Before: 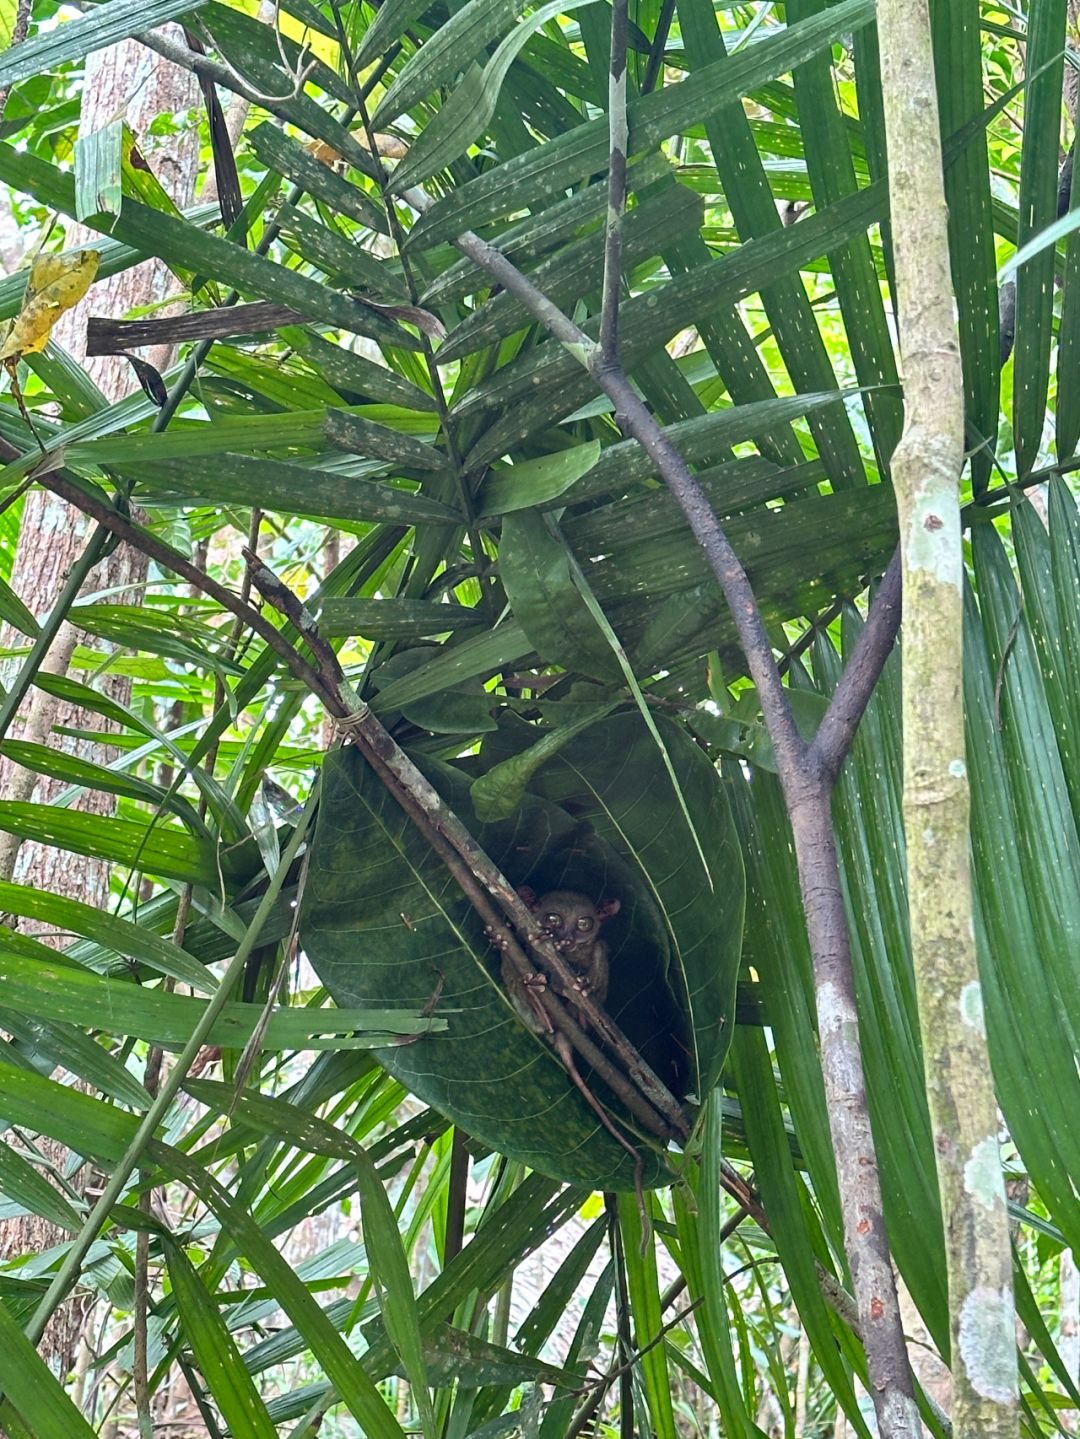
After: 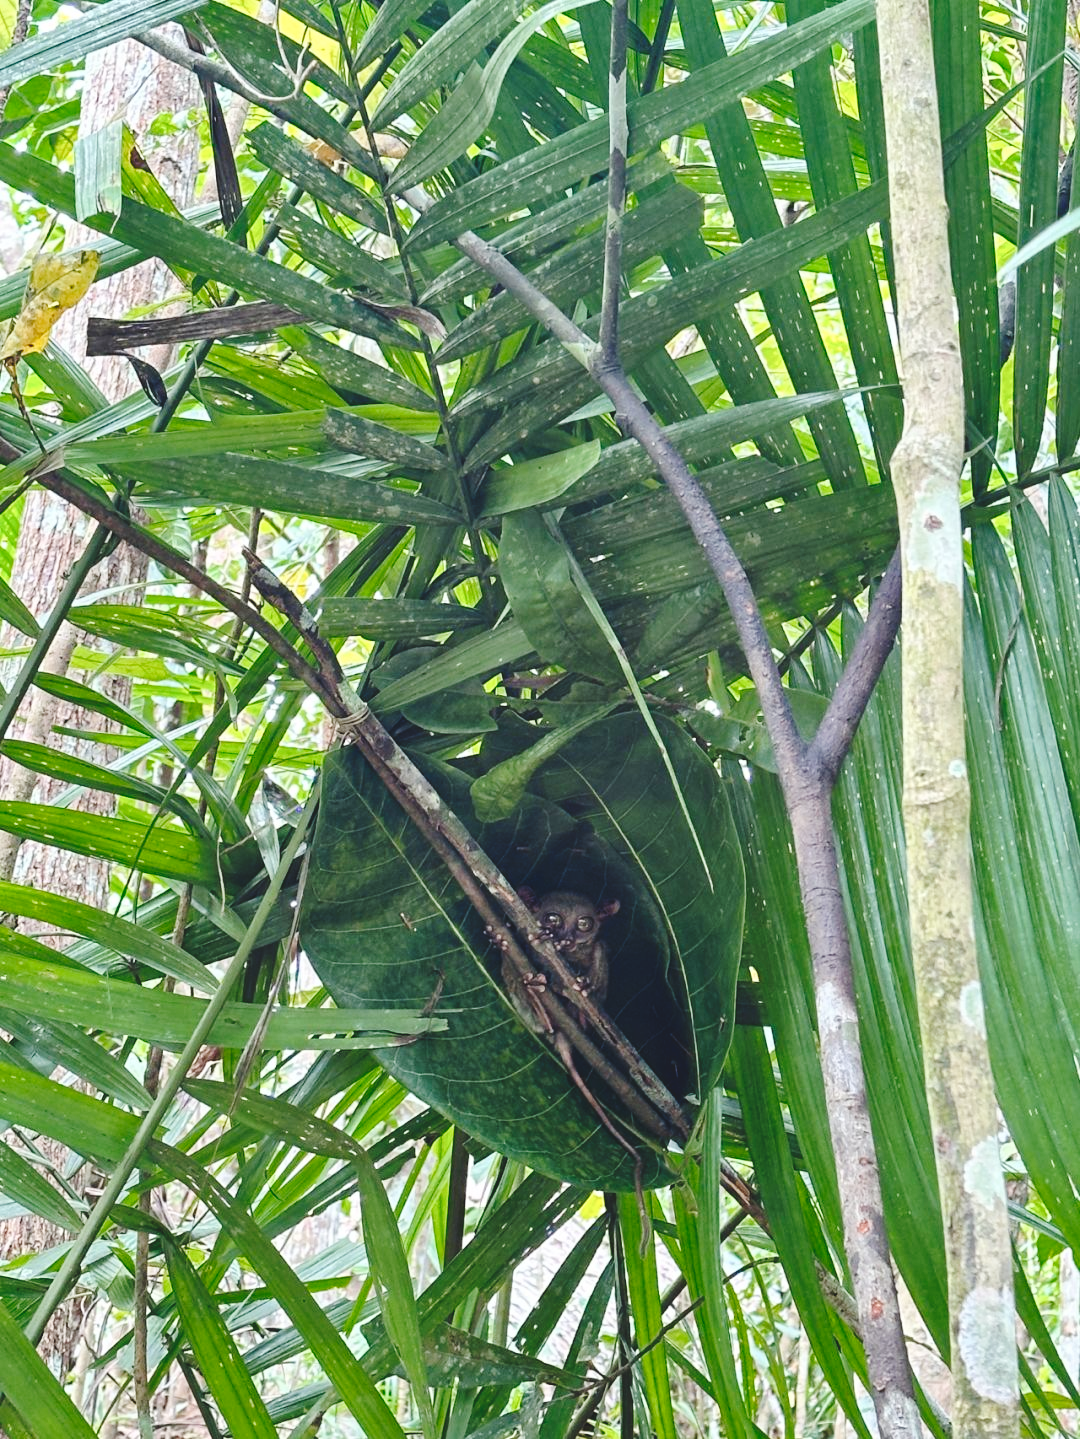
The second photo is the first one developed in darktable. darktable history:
tone curve: curves: ch0 [(0, 0) (0.003, 0.112) (0.011, 0.115) (0.025, 0.111) (0.044, 0.114) (0.069, 0.126) (0.1, 0.144) (0.136, 0.164) (0.177, 0.196) (0.224, 0.249) (0.277, 0.316) (0.335, 0.401) (0.399, 0.487) (0.468, 0.571) (0.543, 0.647) (0.623, 0.728) (0.709, 0.795) (0.801, 0.866) (0.898, 0.933) (1, 1)], preserve colors none
